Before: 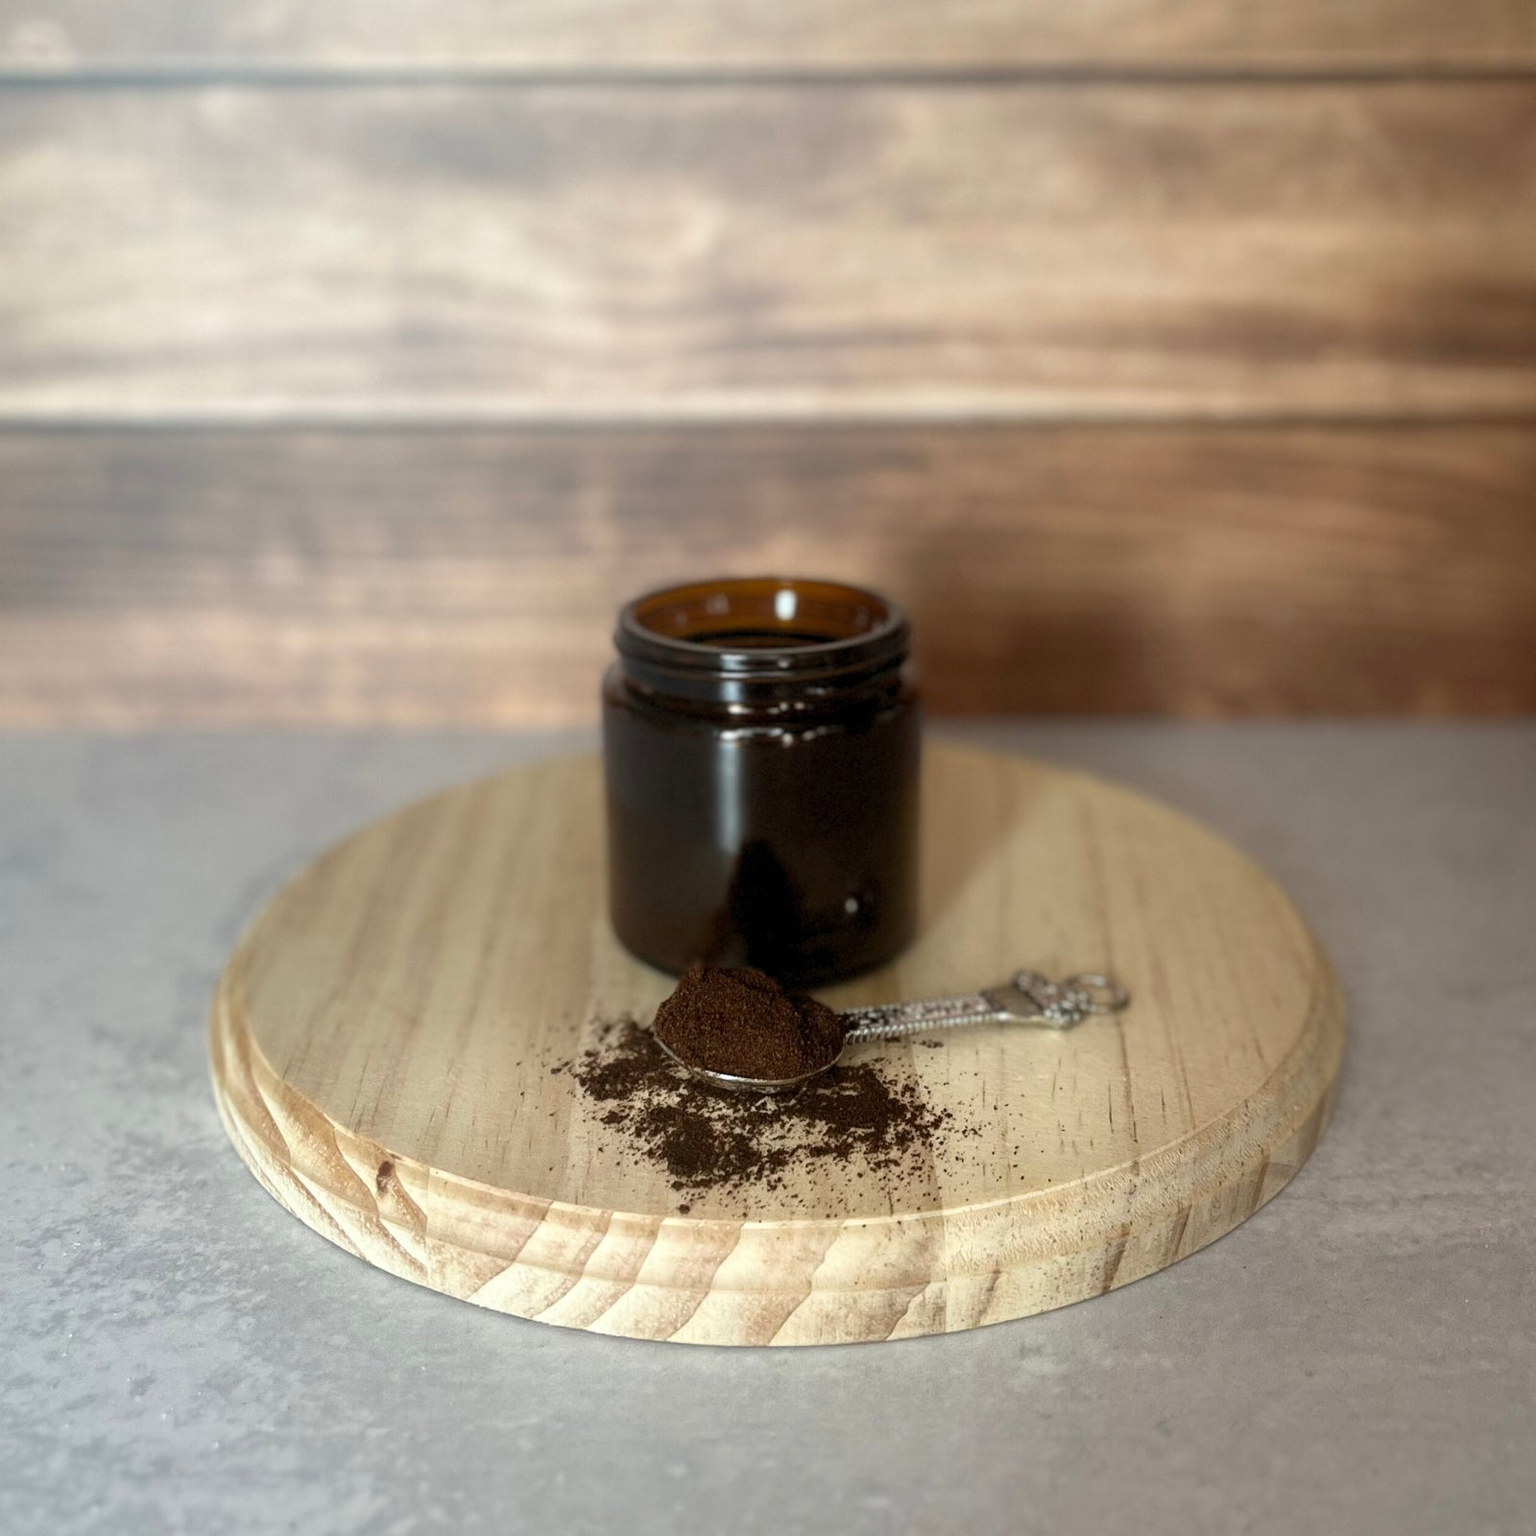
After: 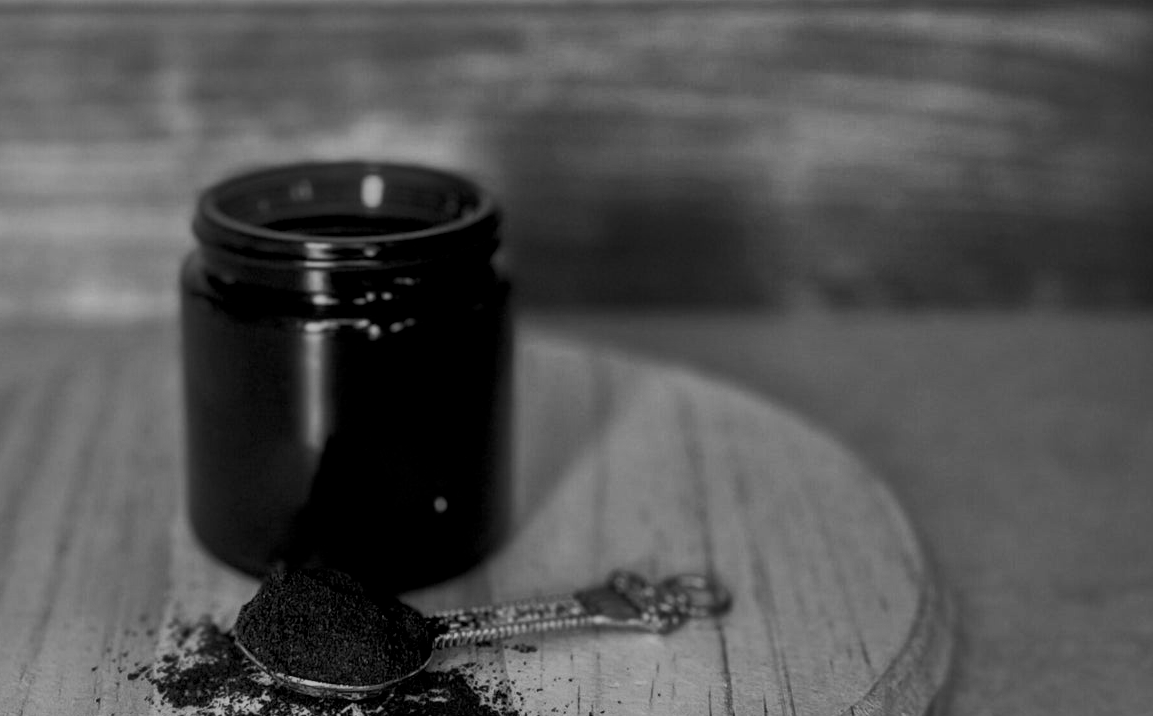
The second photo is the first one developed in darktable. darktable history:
color zones: curves: ch0 [(0.002, 0.593) (0.143, 0.417) (0.285, 0.541) (0.455, 0.289) (0.608, 0.327) (0.727, 0.283) (0.869, 0.571) (1, 0.603)]; ch1 [(0, 0) (0.143, 0) (0.286, 0) (0.429, 0) (0.571, 0) (0.714, 0) (0.857, 0)]
exposure: black level correction 0, exposure -0.741 EV, compensate highlight preservation false
crop and rotate: left 27.905%, top 27.488%, bottom 27.719%
color balance rgb: power › hue 212.92°, highlights gain › chroma 7.6%, highlights gain › hue 183.34°, perceptual saturation grading › global saturation 0.648%, perceptual saturation grading › highlights -19.963%, perceptual saturation grading › shadows 20.22%, perceptual brilliance grading › highlights 3.19%, perceptual brilliance grading › mid-tones -18.377%, perceptual brilliance grading › shadows -40.876%, global vibrance 25.409%
local contrast: on, module defaults
tone equalizer: -7 EV 0.153 EV, -6 EV 0.589 EV, -5 EV 1.16 EV, -4 EV 1.36 EV, -3 EV 1.12 EV, -2 EV 0.6 EV, -1 EV 0.161 EV
contrast brightness saturation: contrast 0.136
